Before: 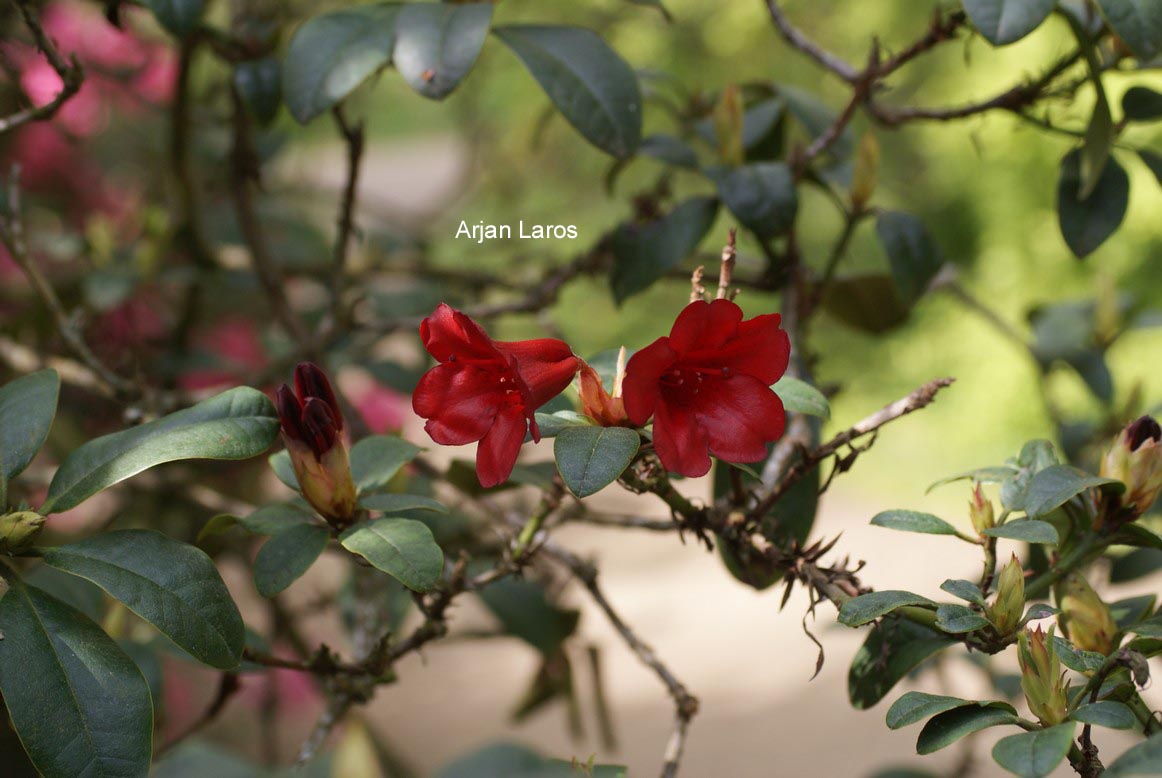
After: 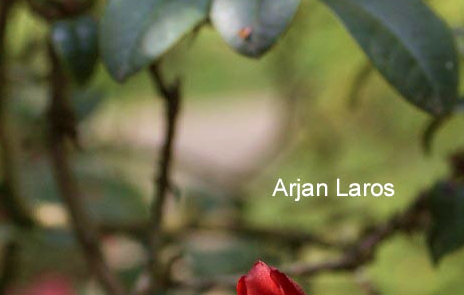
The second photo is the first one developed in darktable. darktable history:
crop: left 15.793%, top 5.461%, right 44.244%, bottom 56.554%
local contrast: on, module defaults
shadows and highlights: soften with gaussian
velvia: on, module defaults
